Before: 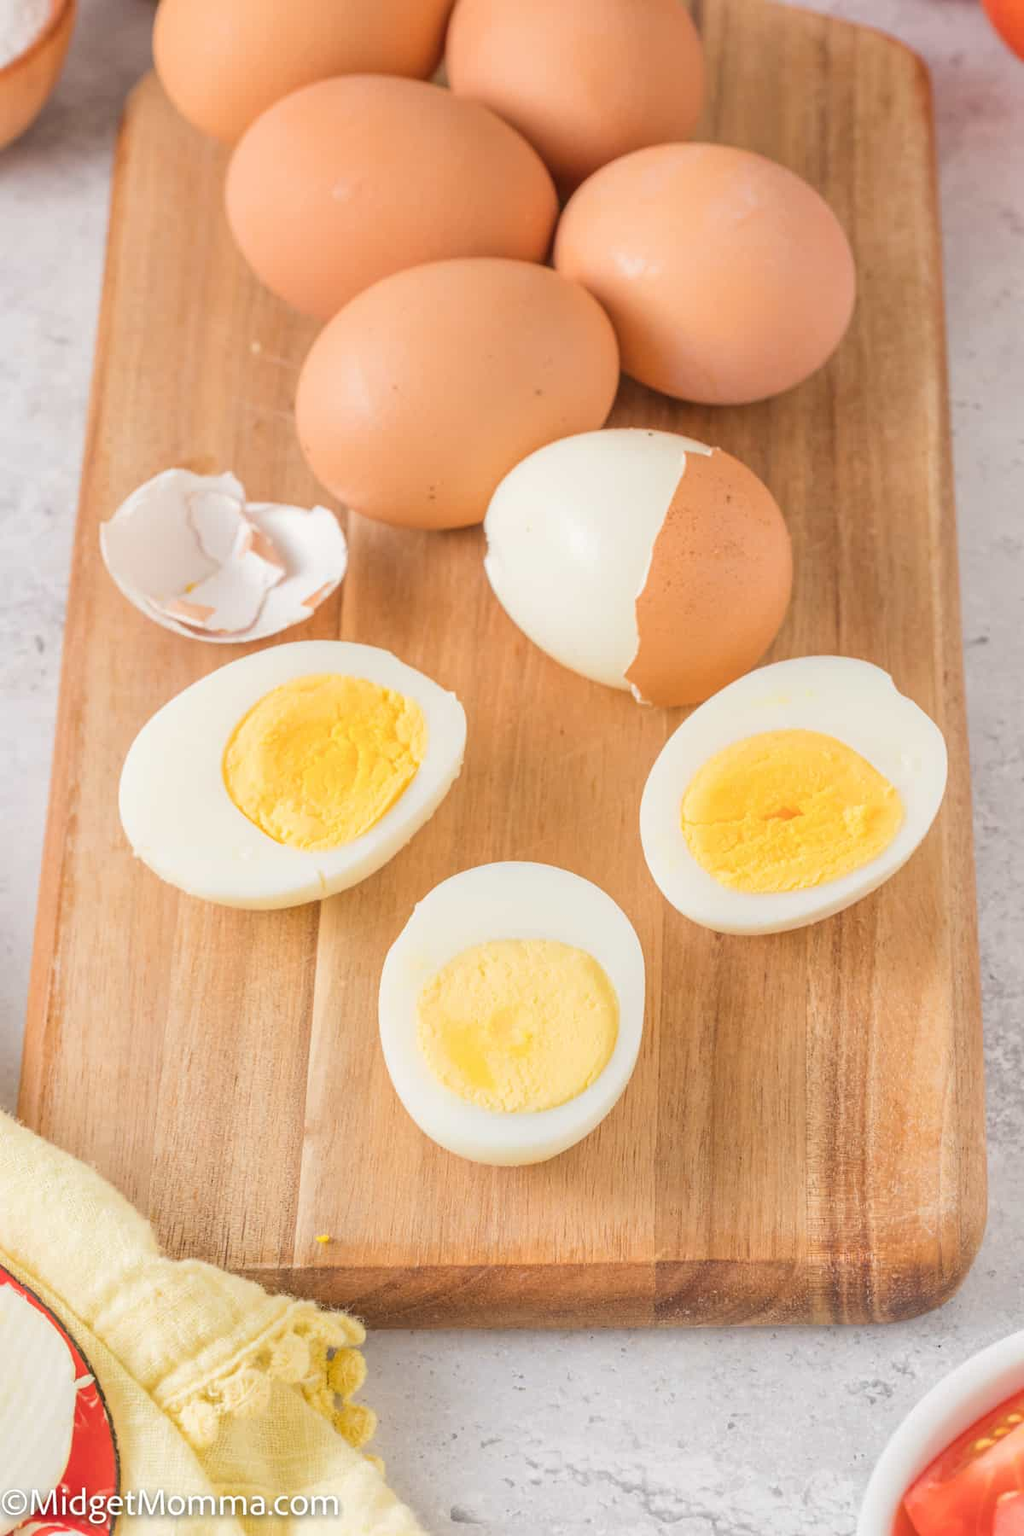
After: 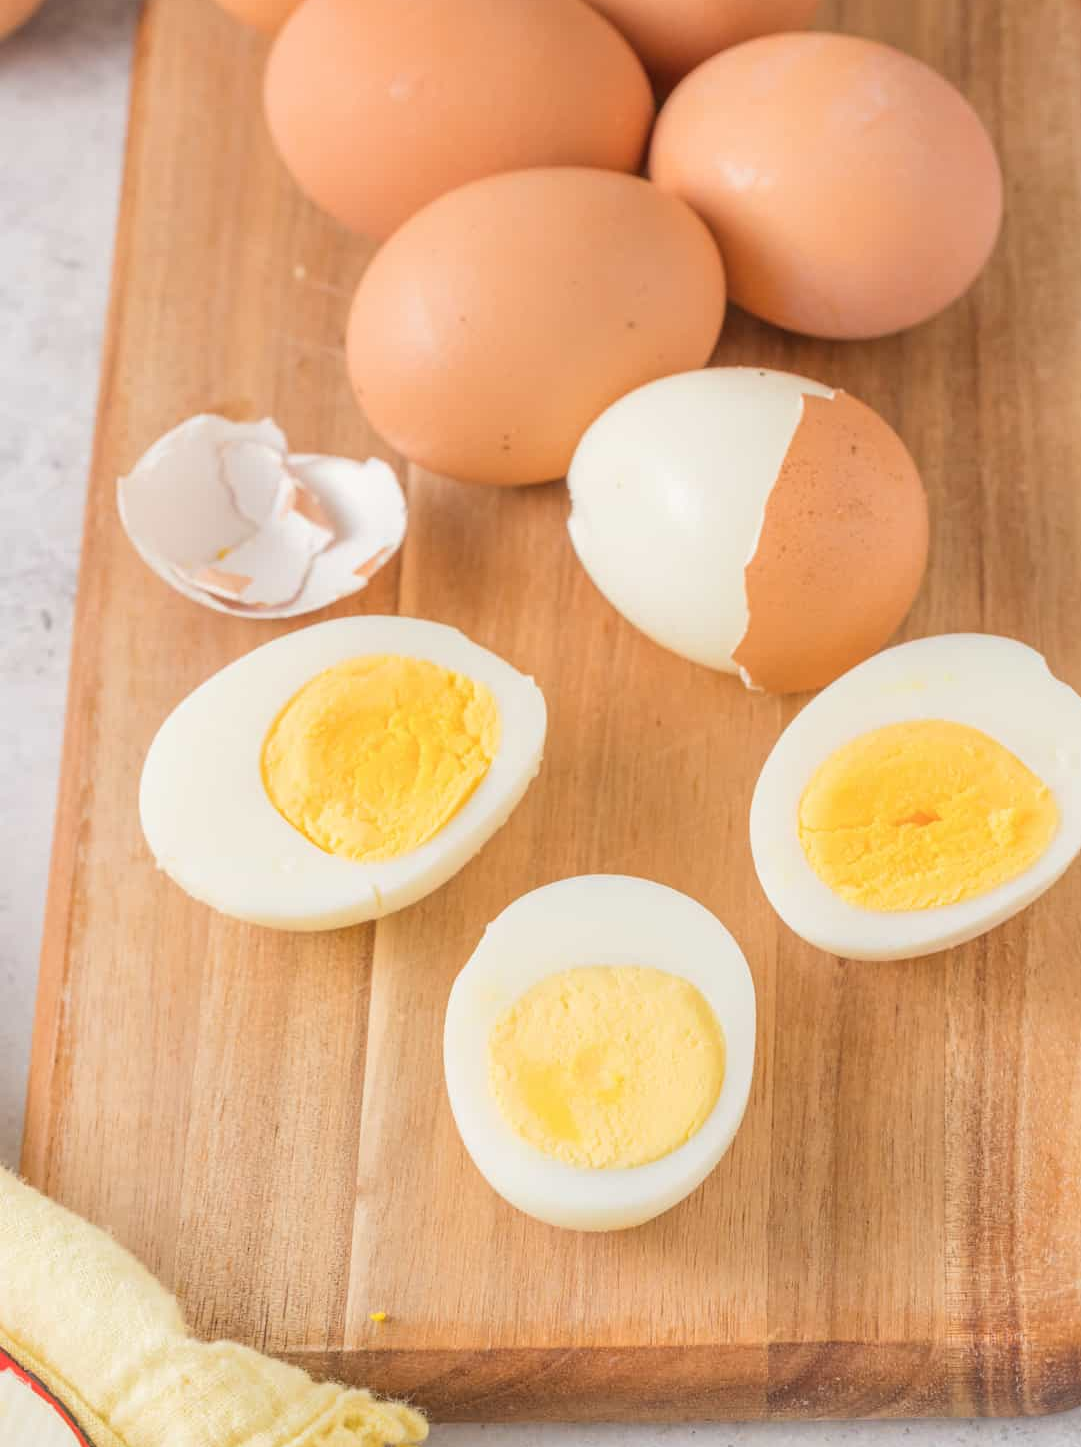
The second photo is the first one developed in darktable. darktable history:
crop: top 7.538%, right 9.861%, bottom 12.063%
